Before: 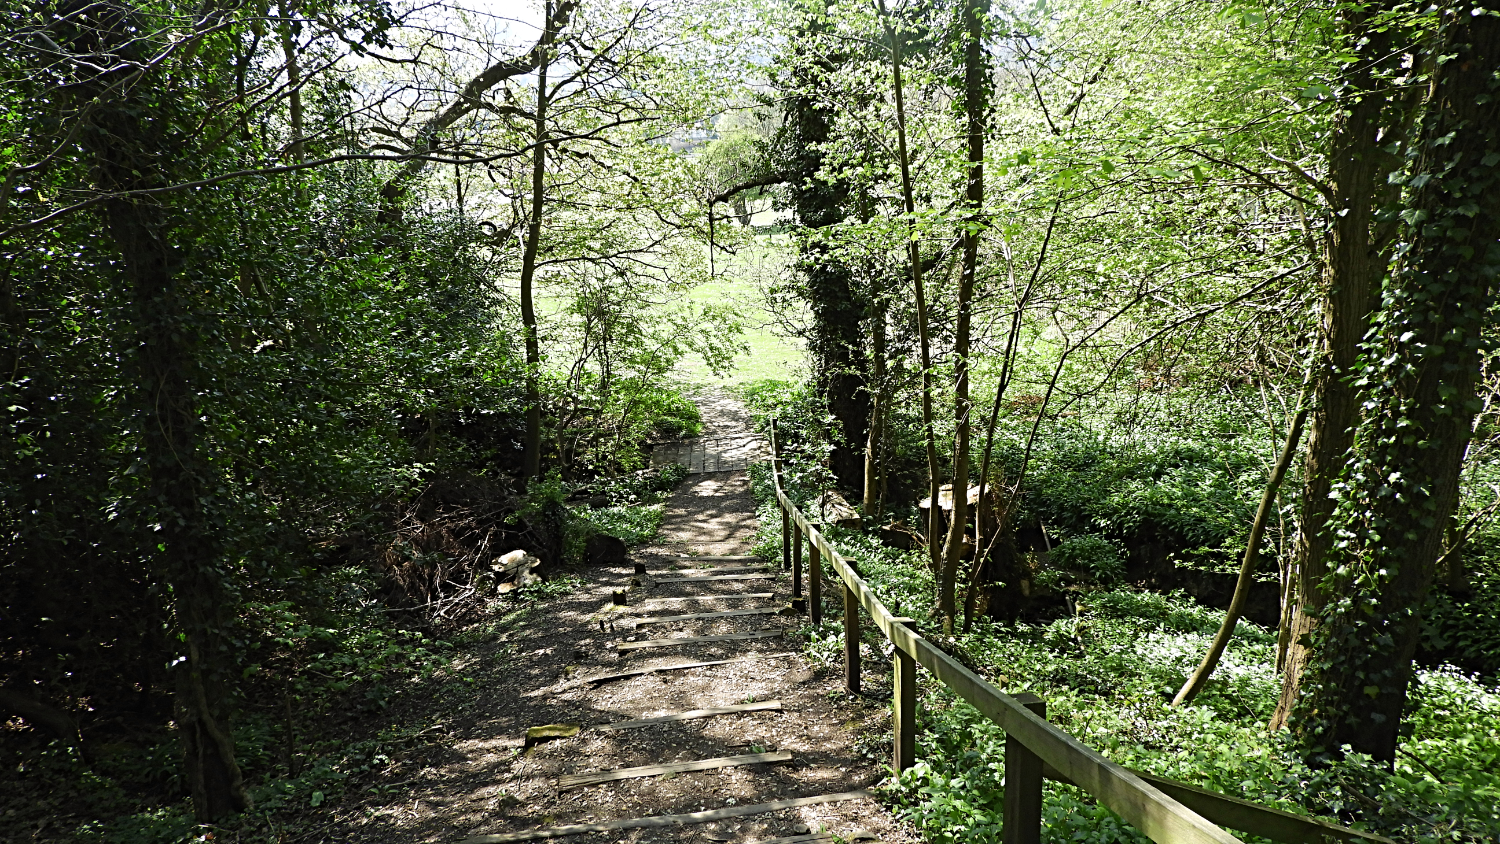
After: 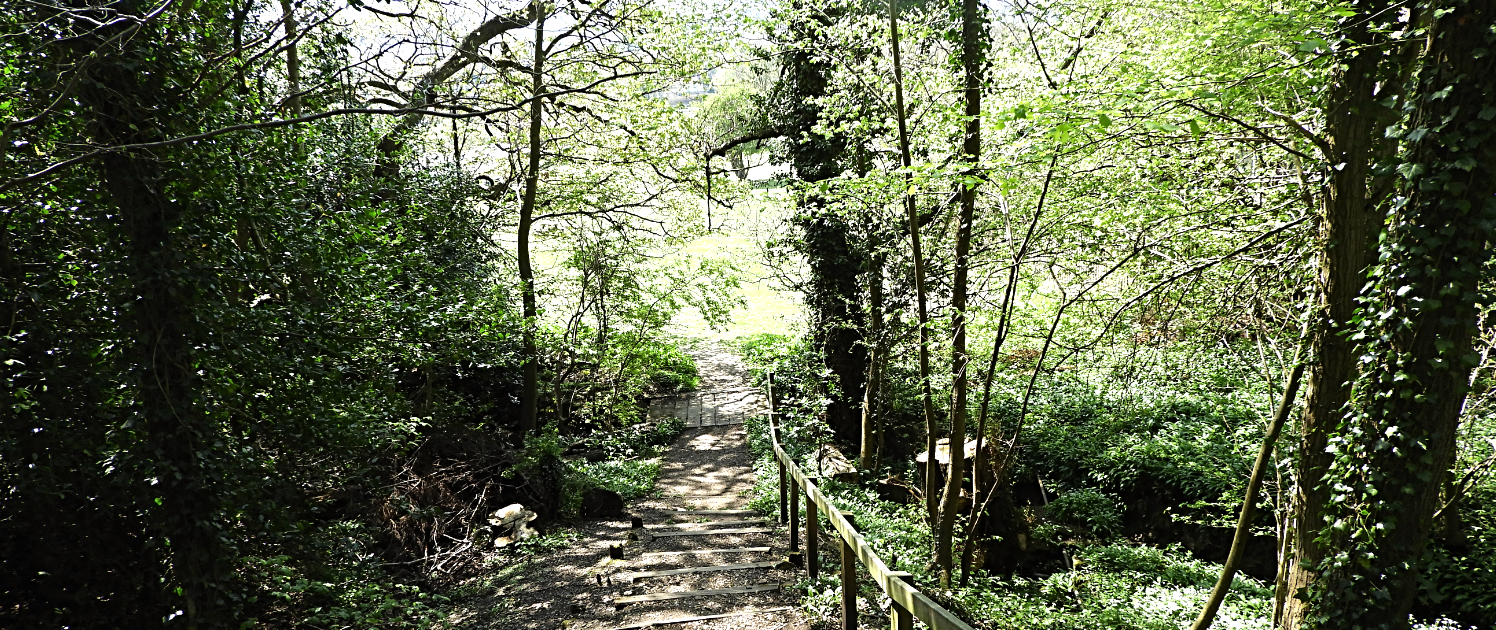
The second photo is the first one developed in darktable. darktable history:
crop: left 0.204%, top 5.501%, bottom 19.833%
tone equalizer: -8 EV -0.422 EV, -7 EV -0.403 EV, -6 EV -0.337 EV, -5 EV -0.235 EV, -3 EV 0.24 EV, -2 EV 0.361 EV, -1 EV 0.403 EV, +0 EV 0.428 EV
